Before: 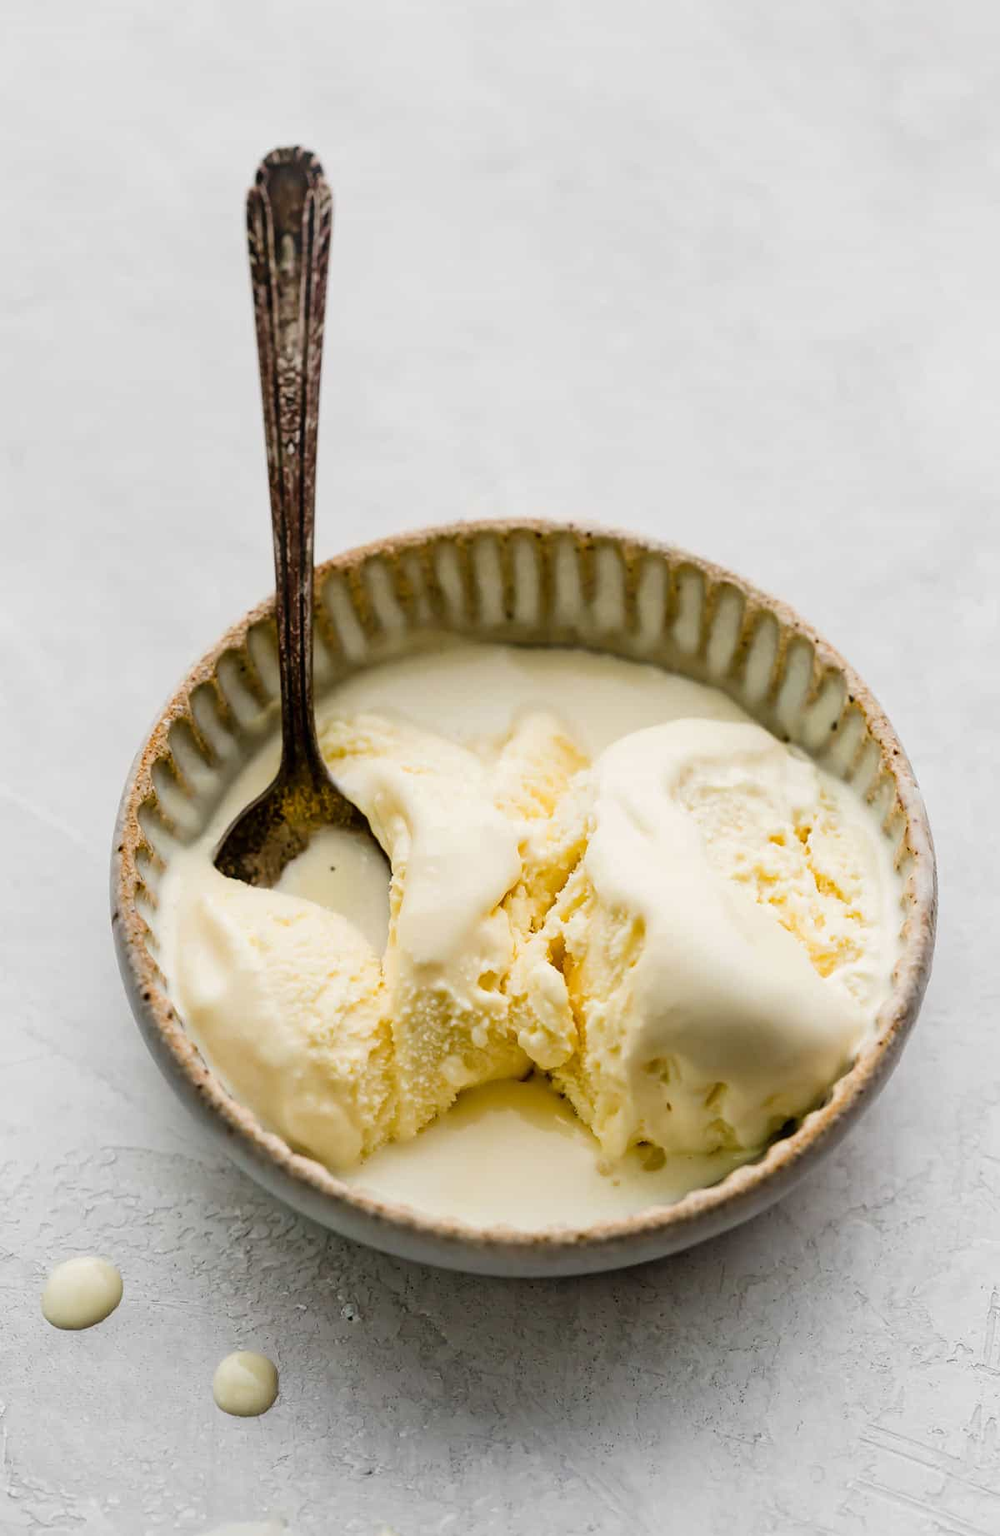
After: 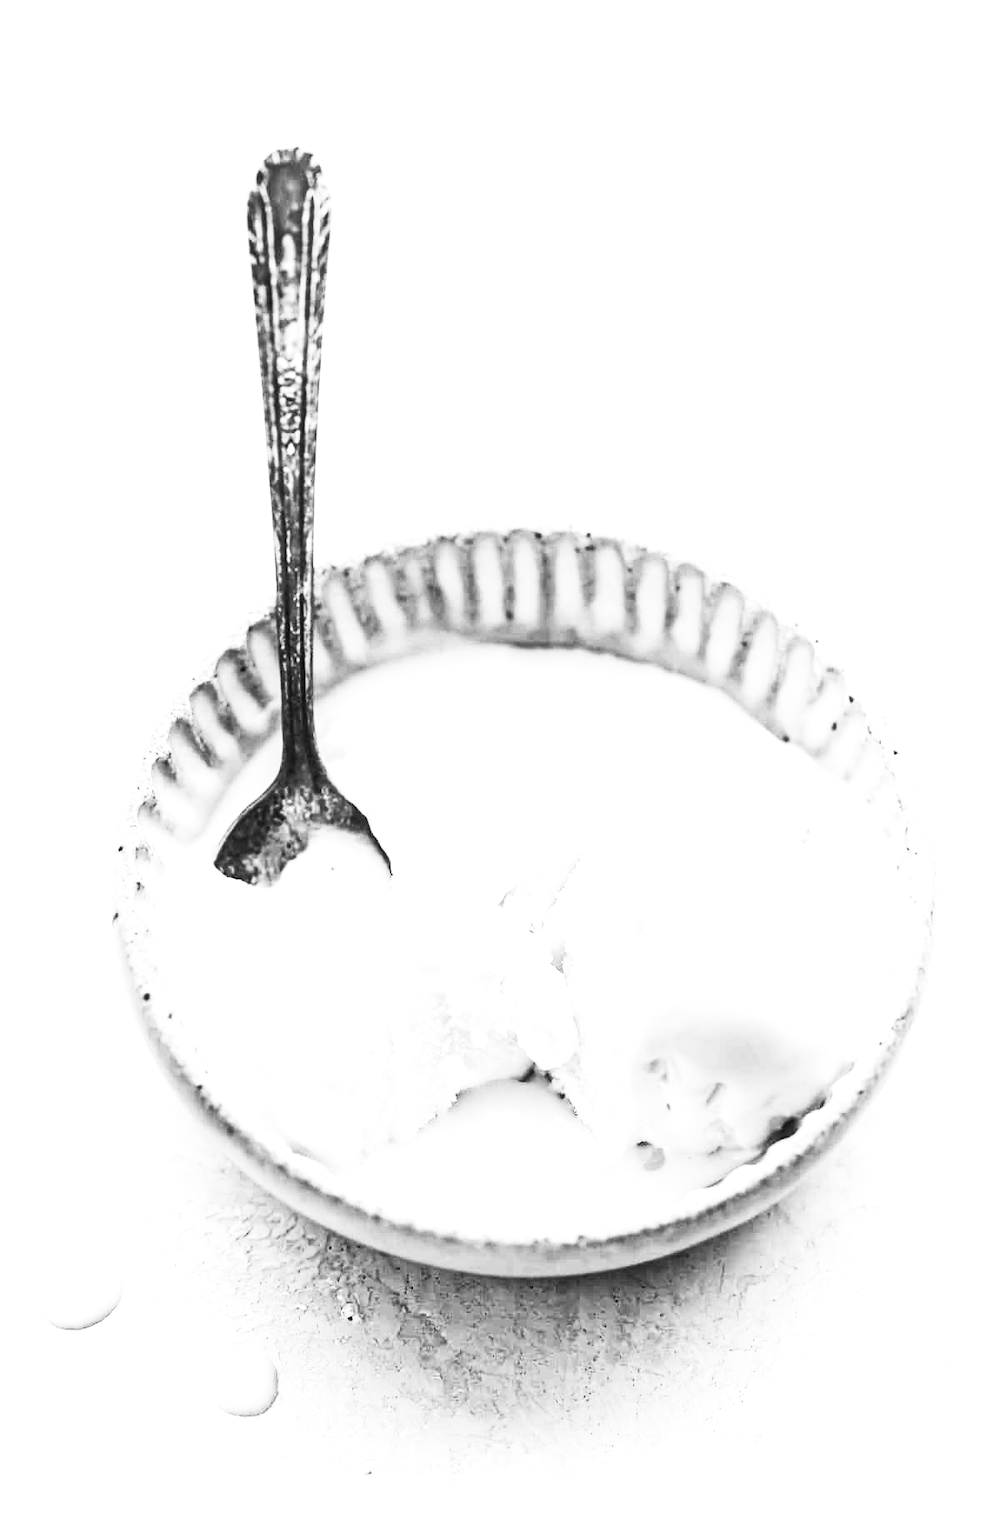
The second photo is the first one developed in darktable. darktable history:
local contrast: on, module defaults
exposure: black level correction 0, exposure 1.472 EV, compensate highlight preservation false
contrast brightness saturation: contrast 0.534, brightness 0.481, saturation -0.999
